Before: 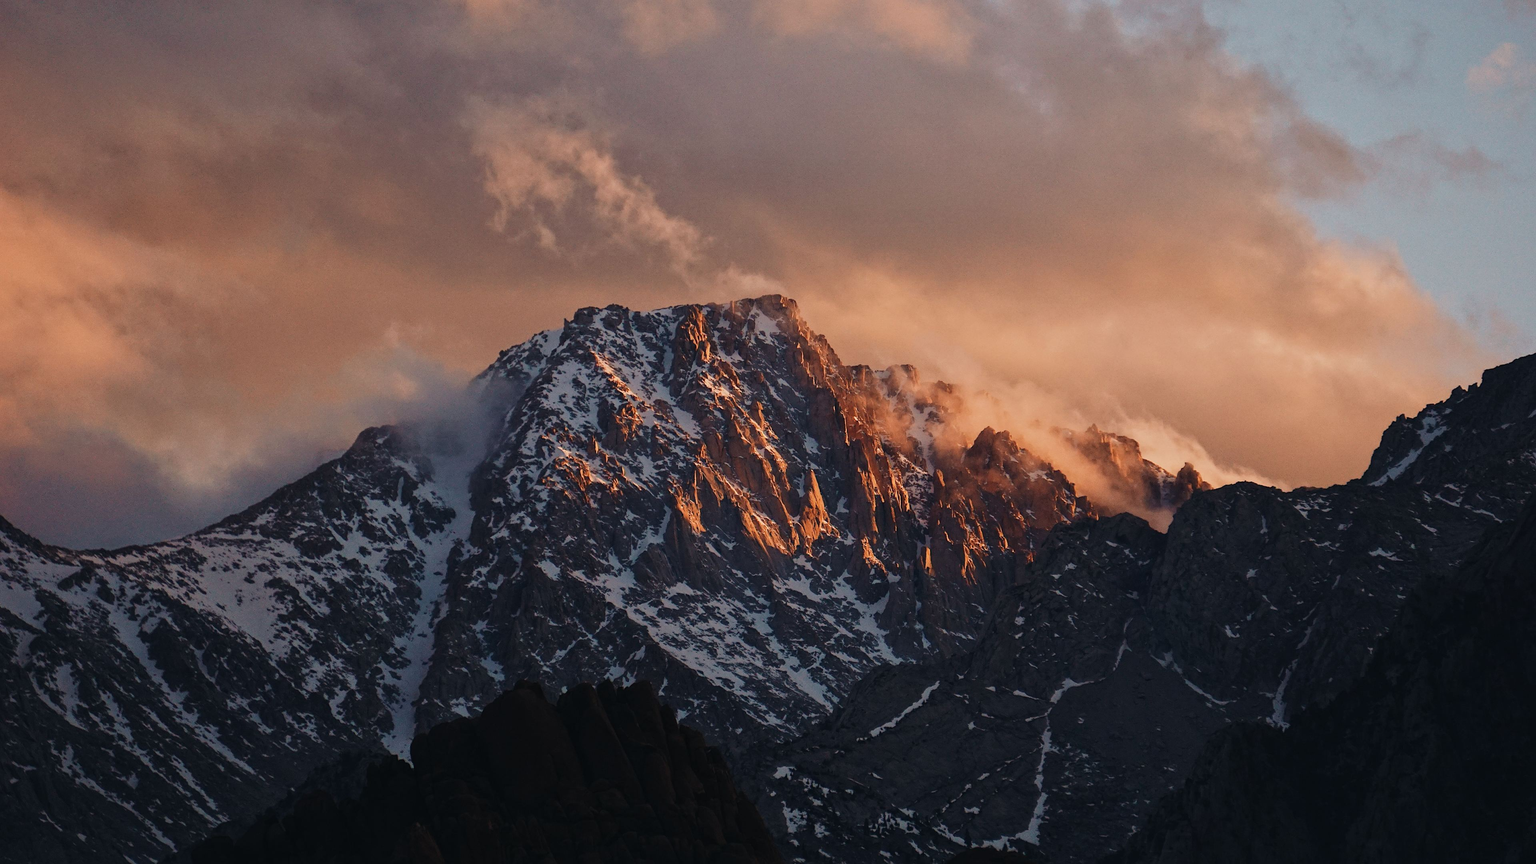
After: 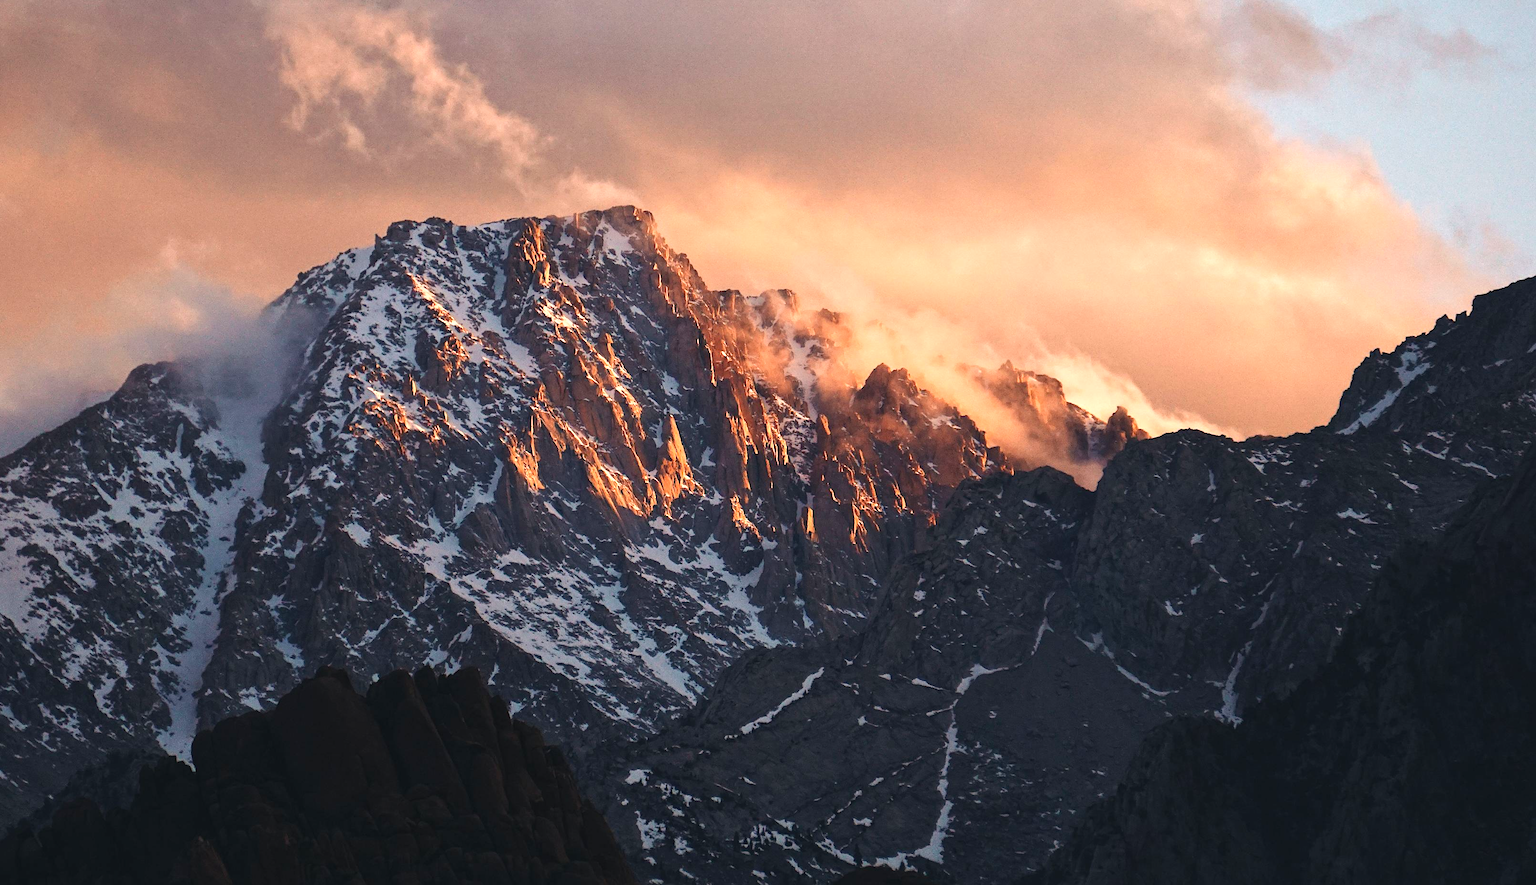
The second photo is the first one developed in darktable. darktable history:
crop: left 16.315%, top 14.246%
exposure: black level correction 0, exposure 1 EV, compensate exposure bias true, compensate highlight preservation false
